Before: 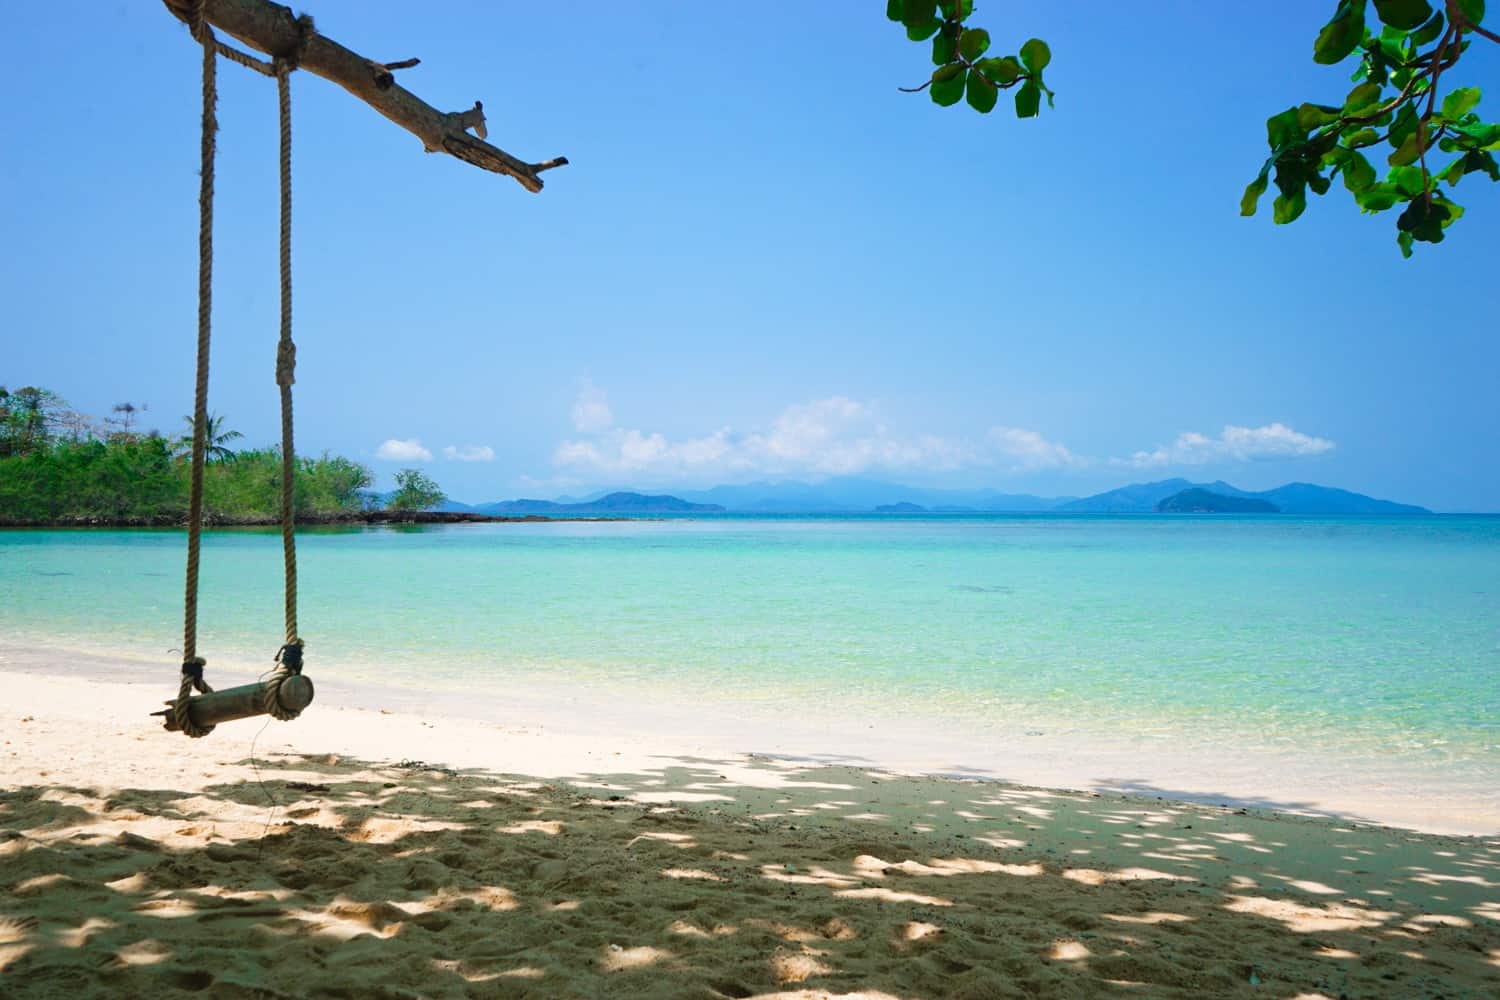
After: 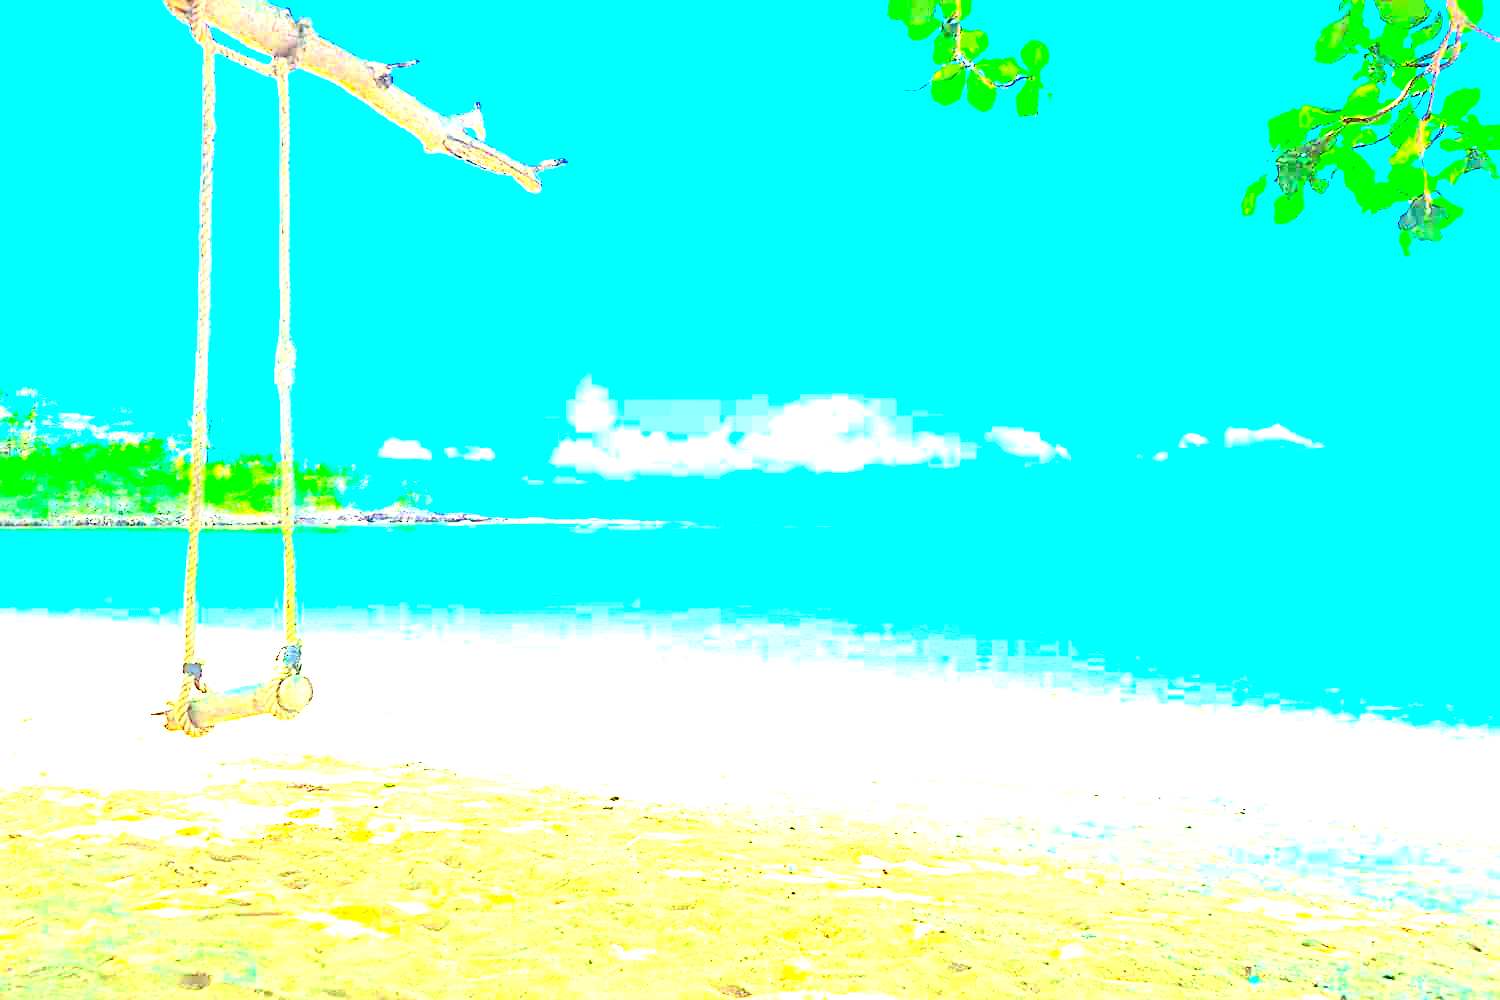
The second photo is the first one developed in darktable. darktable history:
tone equalizer: -8 EV -1.08 EV, -7 EV -1.05 EV, -6 EV -0.838 EV, -5 EV -0.587 EV, -3 EV 0.553 EV, -2 EV 0.852 EV, -1 EV 1 EV, +0 EV 1.06 EV
contrast brightness saturation: contrast 0.241, brightness 0.267, saturation 0.391
exposure: black level correction 0, exposure 4.008 EV, compensate highlight preservation false
sharpen: on, module defaults
